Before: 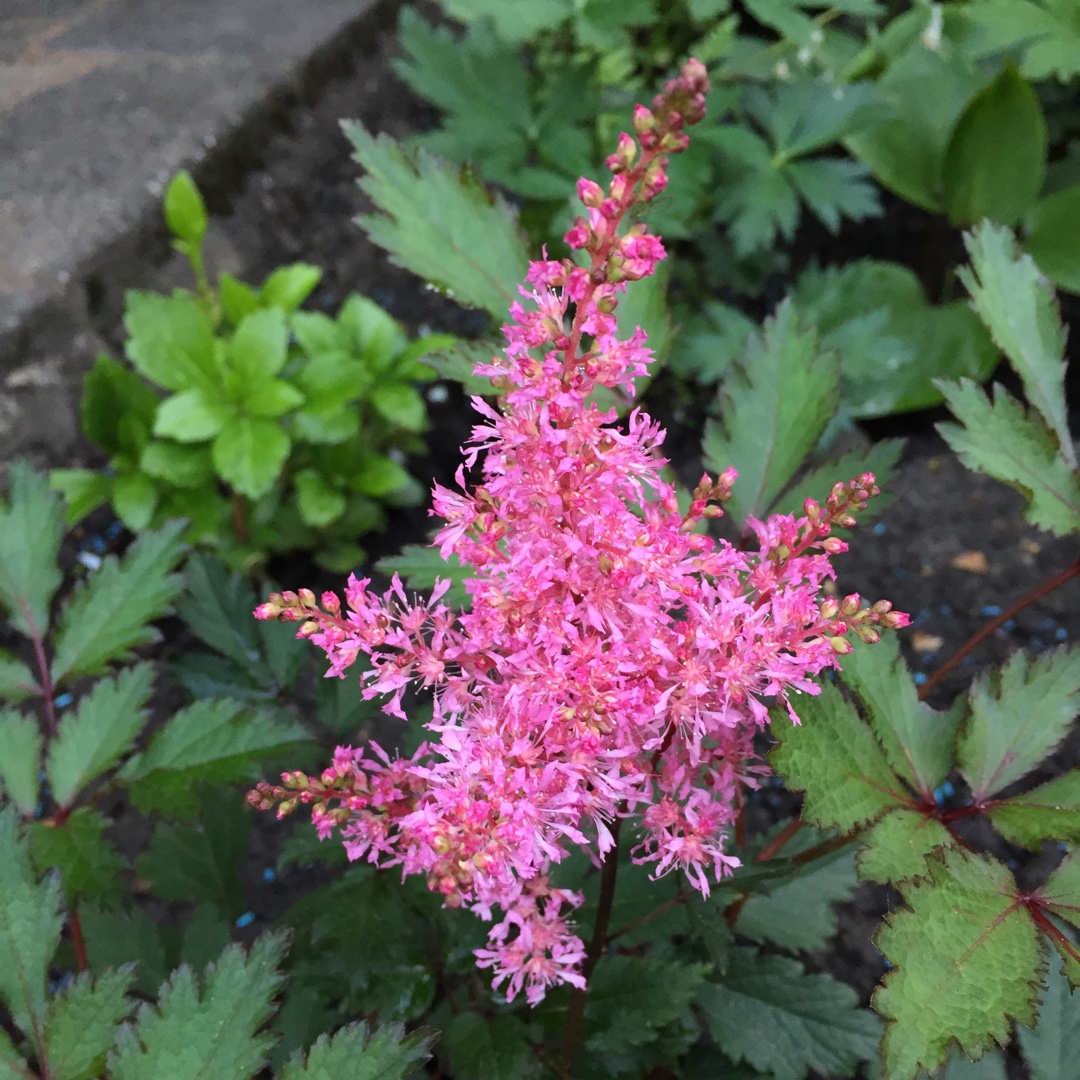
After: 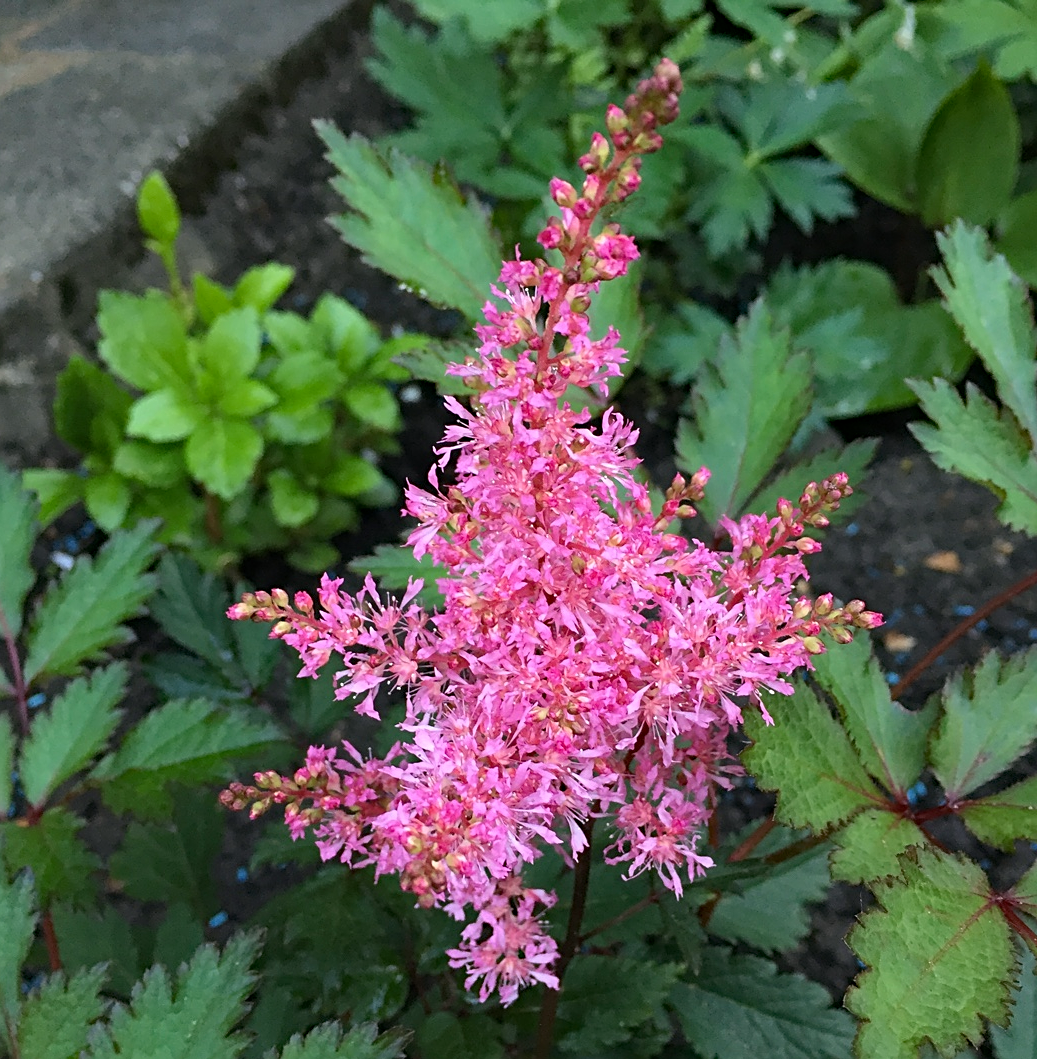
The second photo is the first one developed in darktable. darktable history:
haze removal: compatibility mode true, adaptive false
crop and rotate: left 2.654%, right 1.32%, bottom 1.886%
sharpen: on, module defaults
